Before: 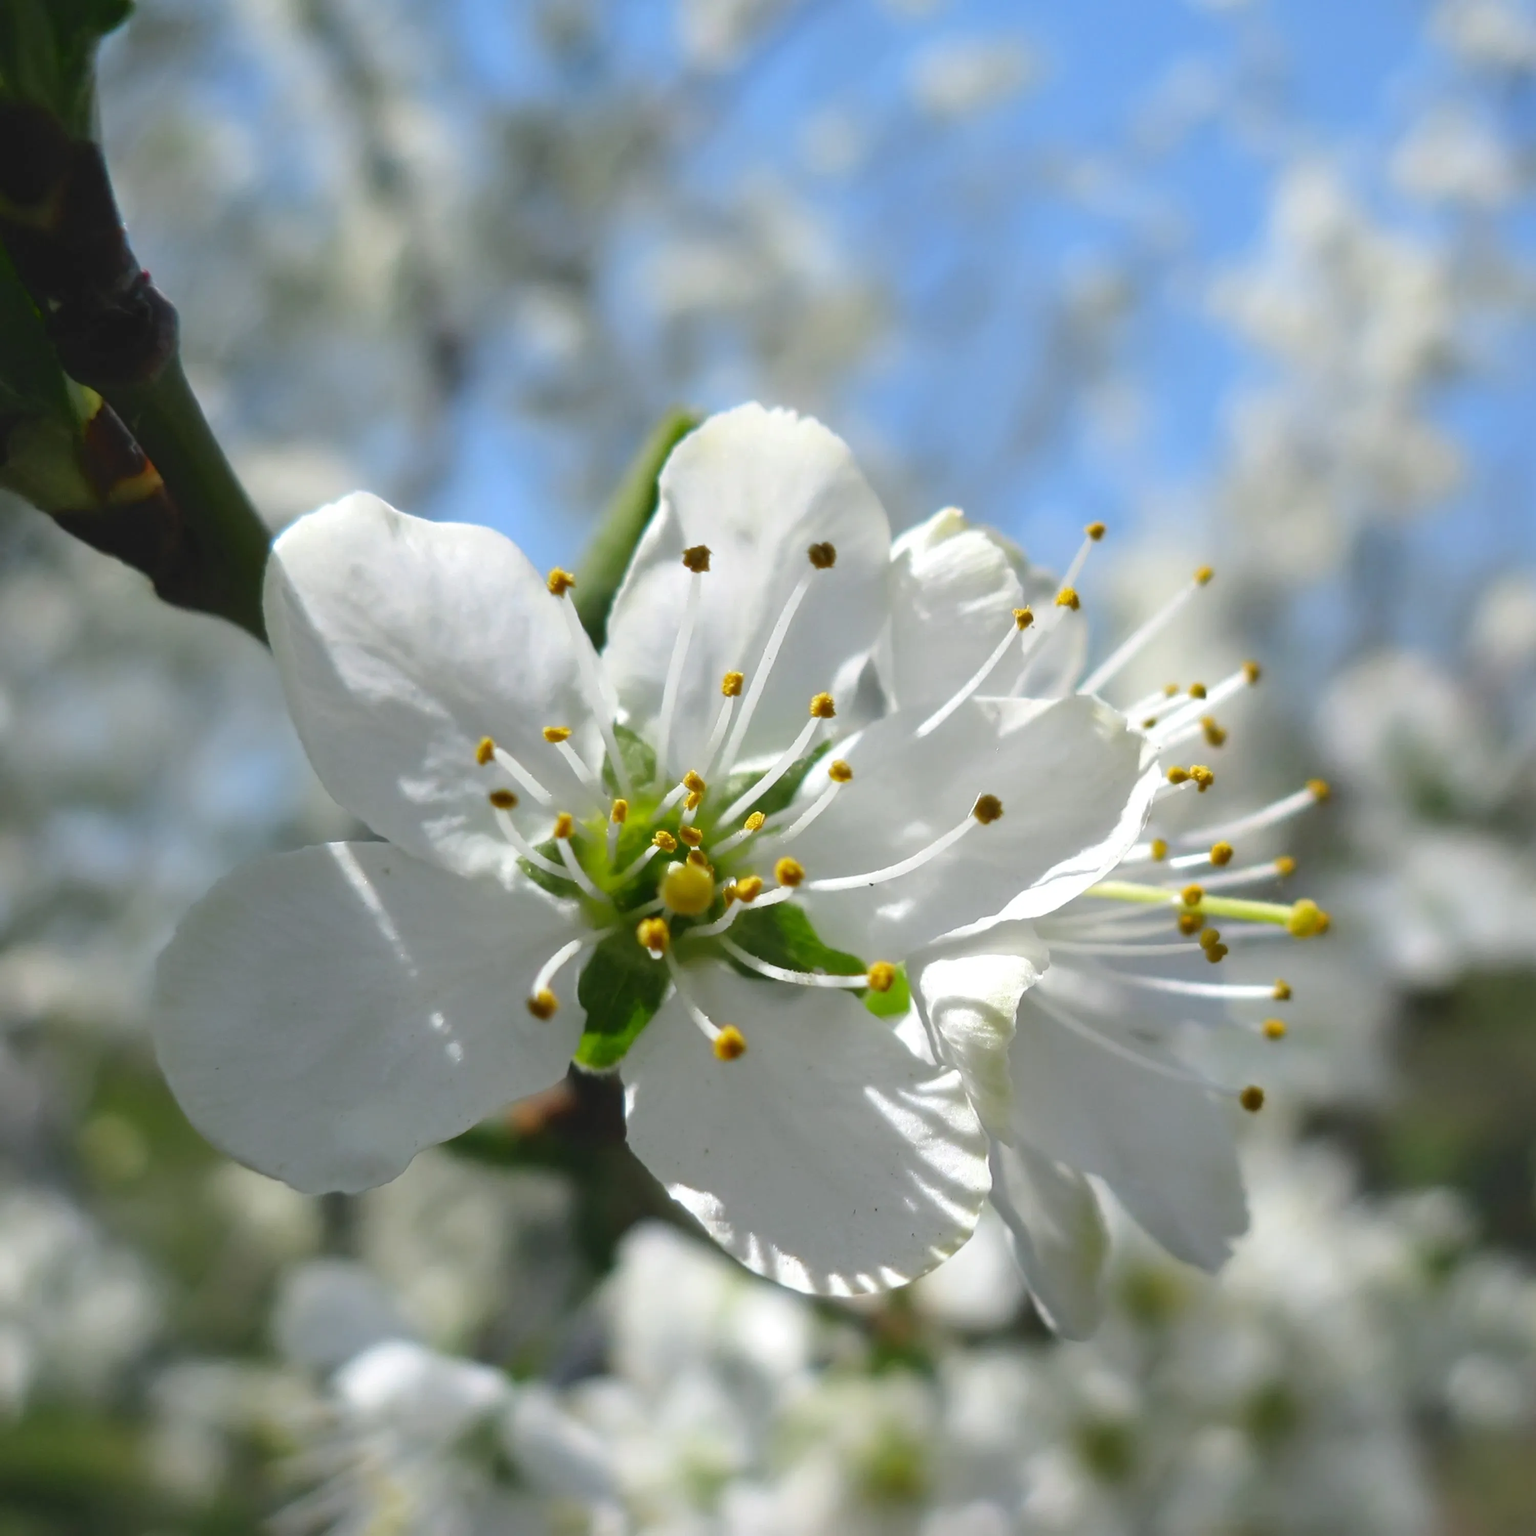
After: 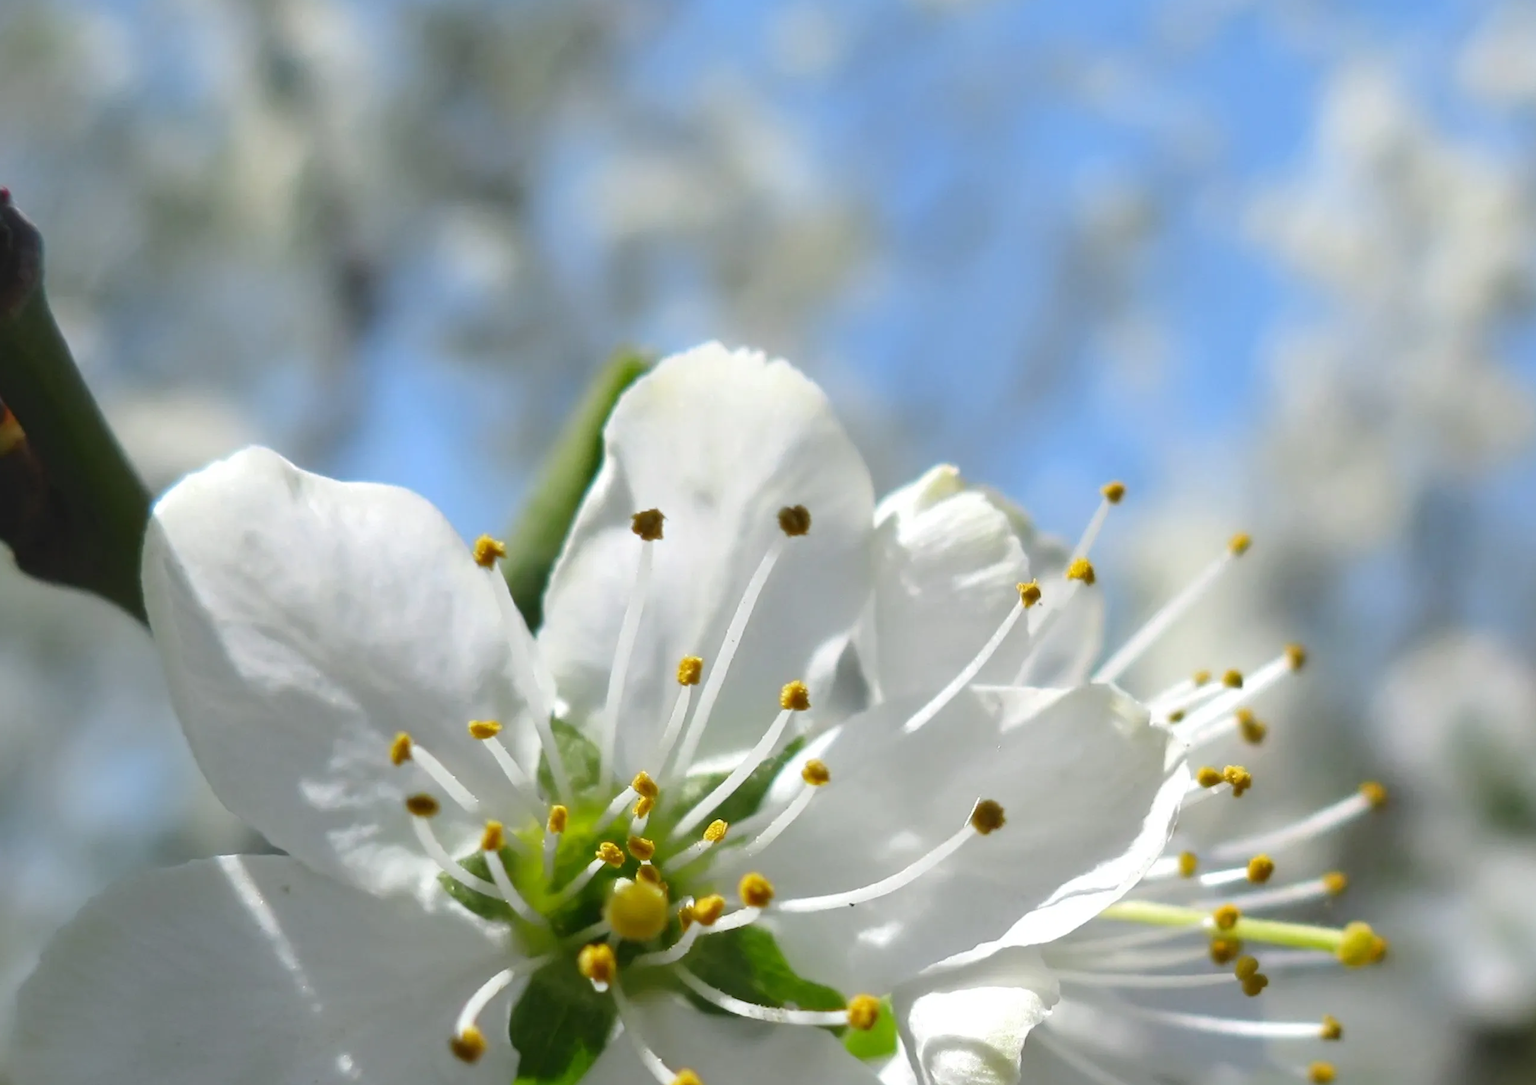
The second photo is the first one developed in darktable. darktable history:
crop and rotate: left 9.241%, top 7.153%, right 5.067%, bottom 32.275%
